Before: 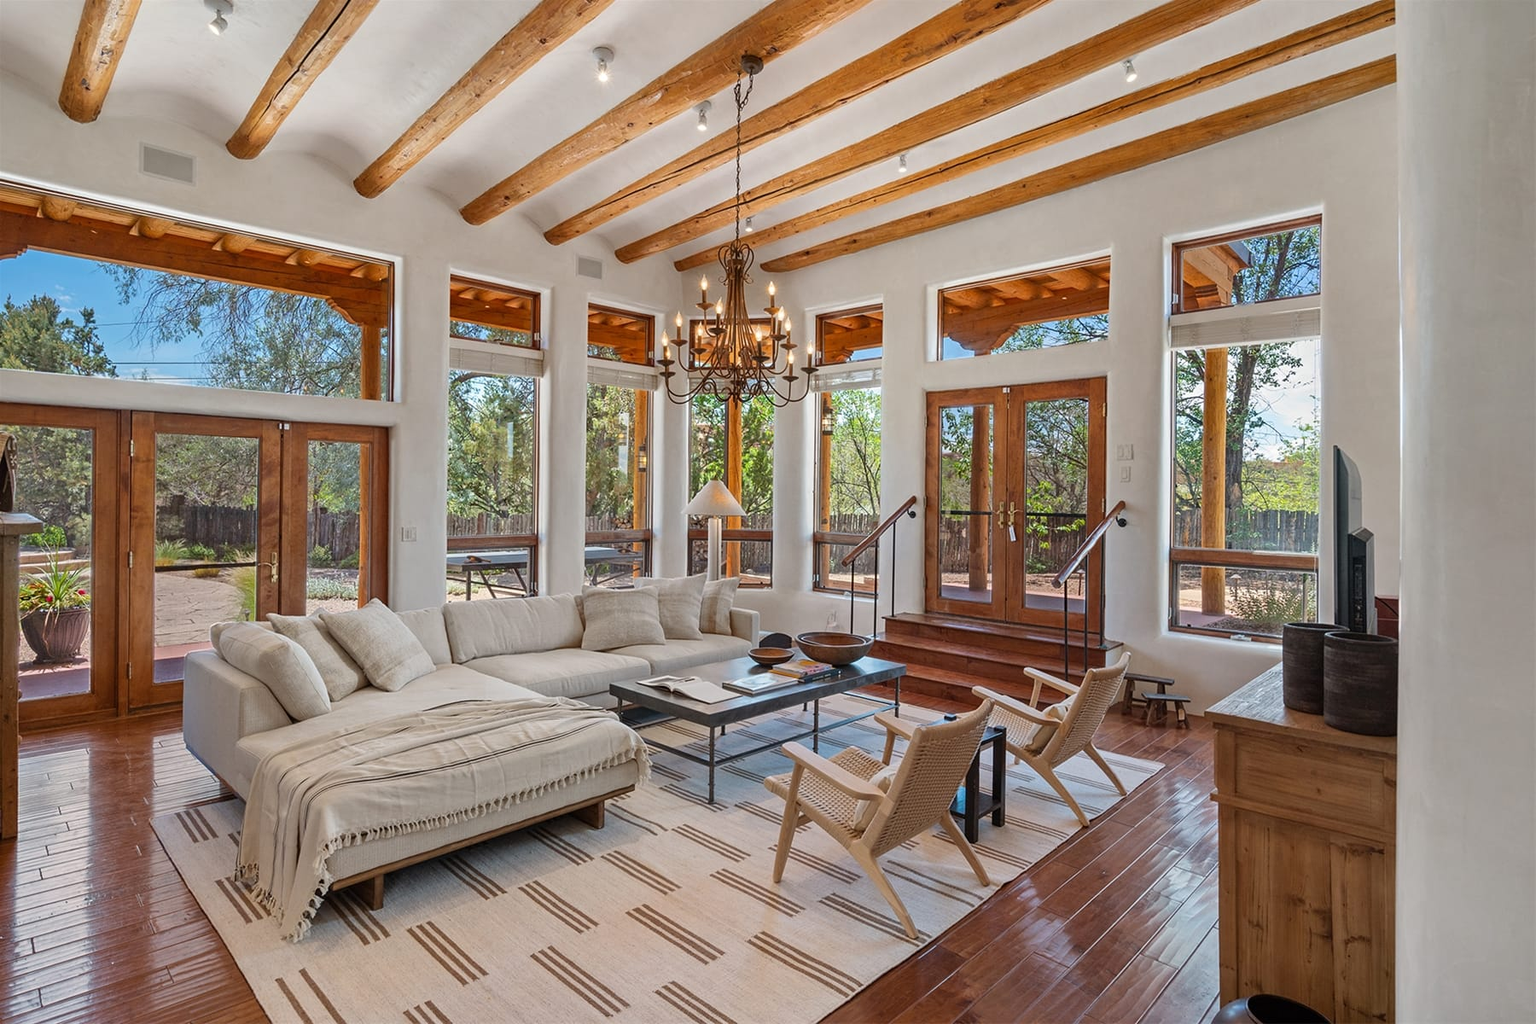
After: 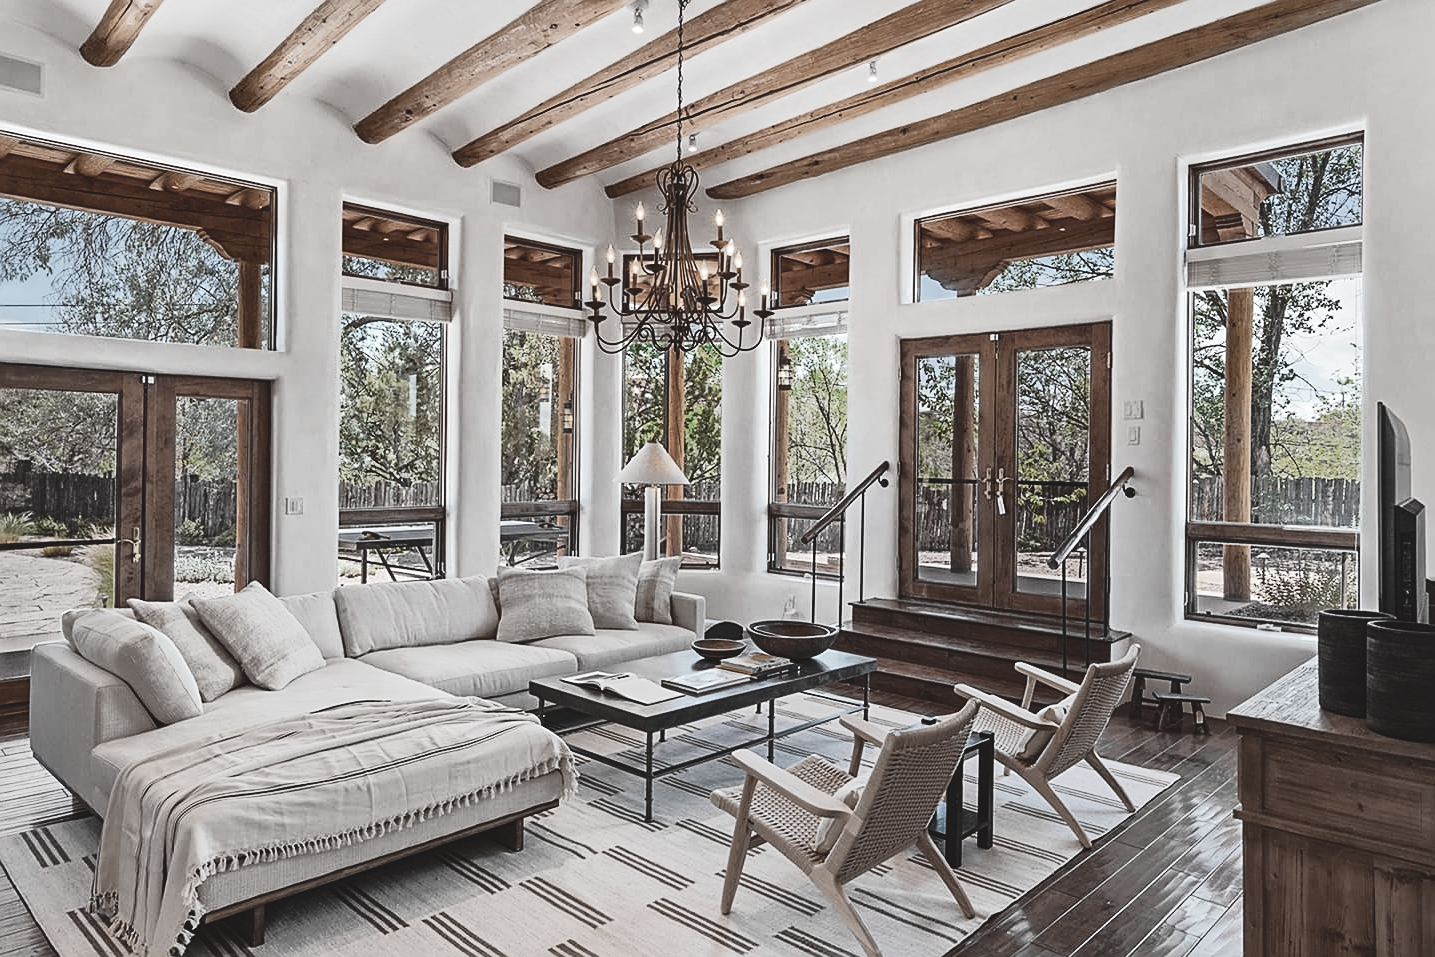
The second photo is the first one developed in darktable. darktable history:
sharpen: on, module defaults
tone curve: curves: ch0 [(0, 0.032) (0.094, 0.08) (0.265, 0.208) (0.41, 0.417) (0.498, 0.496) (0.638, 0.673) (0.819, 0.841) (0.96, 0.899)]; ch1 [(0, 0) (0.161, 0.092) (0.37, 0.302) (0.417, 0.434) (0.495, 0.504) (0.576, 0.589) (0.725, 0.765) (1, 1)]; ch2 [(0, 0) (0.352, 0.403) (0.45, 0.469) (0.521, 0.515) (0.59, 0.579) (1, 1)], color space Lab, independent channels, preserve colors none
color balance rgb: global offset › luminance 1.993%, perceptual saturation grading › global saturation 20%, perceptual saturation grading › highlights -25.32%, perceptual saturation grading › shadows 49.485%, perceptual brilliance grading › global brilliance 14.903%, perceptual brilliance grading › shadows -34.791%, global vibrance -23.933%
color correction: highlights a* -2.73, highlights b* -2.18, shadows a* 2.19, shadows b* 2.85
color zones: curves: ch0 [(0, 0.487) (0.241, 0.395) (0.434, 0.373) (0.658, 0.412) (0.838, 0.487)]; ch1 [(0, 0) (0.053, 0.053) (0.211, 0.202) (0.579, 0.259) (0.781, 0.241)]
crop and rotate: left 10.309%, top 10.007%, right 9.944%, bottom 10.216%
